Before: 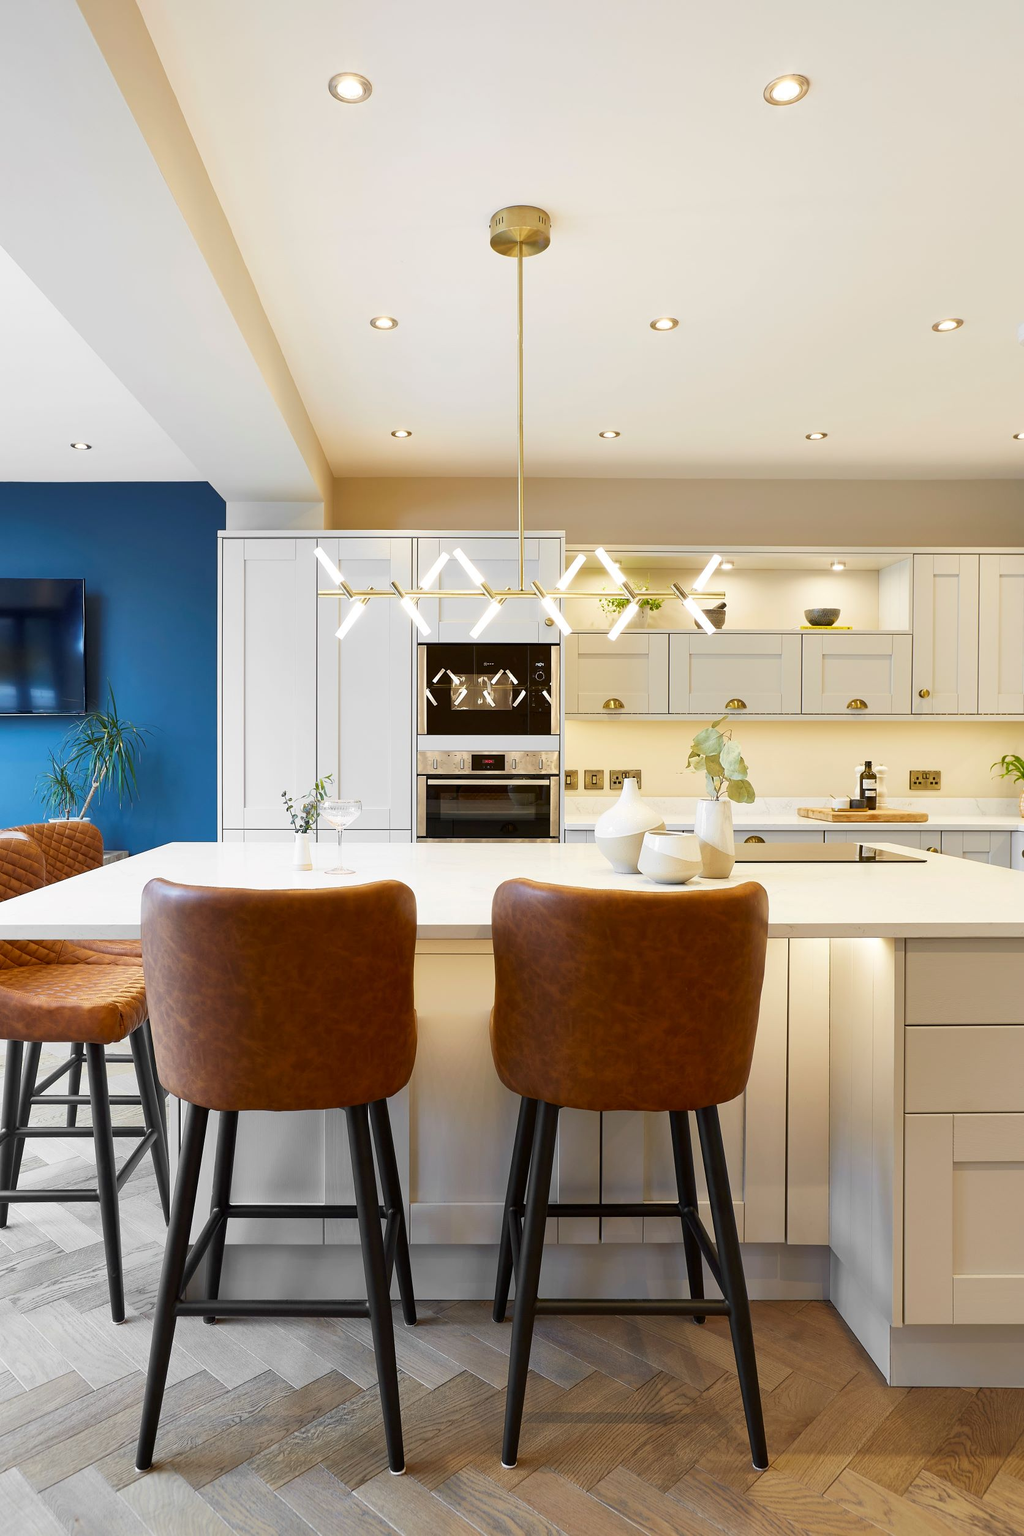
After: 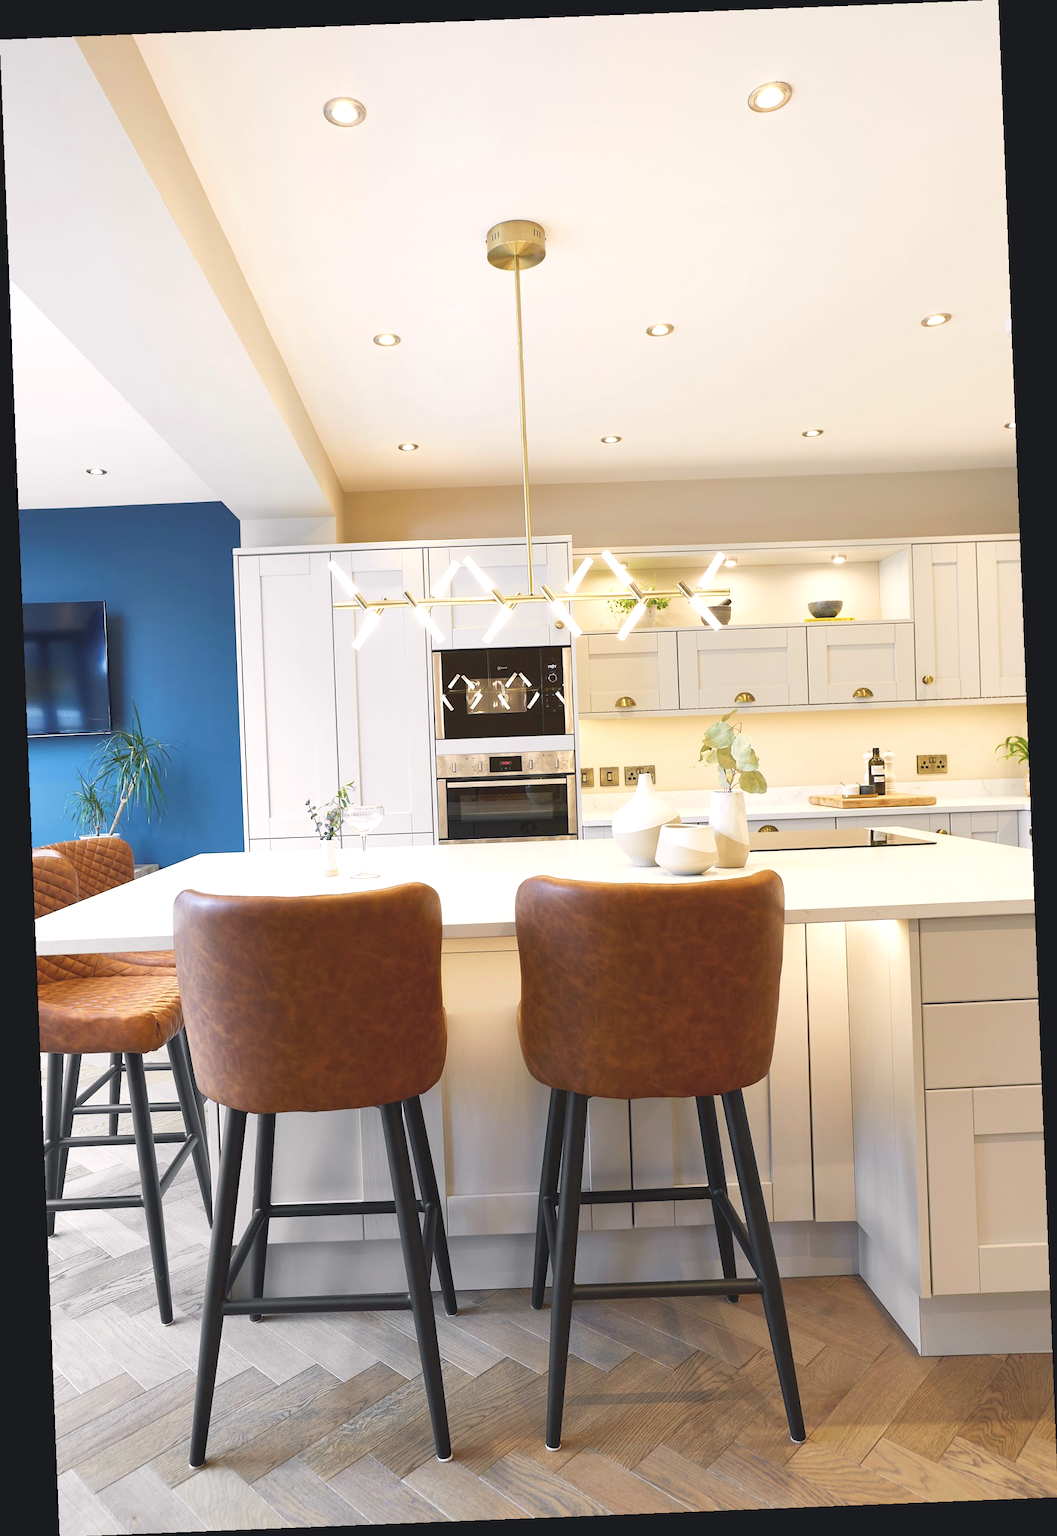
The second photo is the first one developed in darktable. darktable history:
color balance: lift [1.007, 1, 1, 1], gamma [1.097, 1, 1, 1]
rotate and perspective: rotation -2.29°, automatic cropping off
white balance: red 0.978, blue 0.999
color balance rgb: shadows lift › chroma 1.41%, shadows lift › hue 260°, power › chroma 0.5%, power › hue 260°, highlights gain › chroma 1%, highlights gain › hue 27°, saturation formula JzAzBz (2021)
exposure: exposure 0.3 EV, compensate highlight preservation false
